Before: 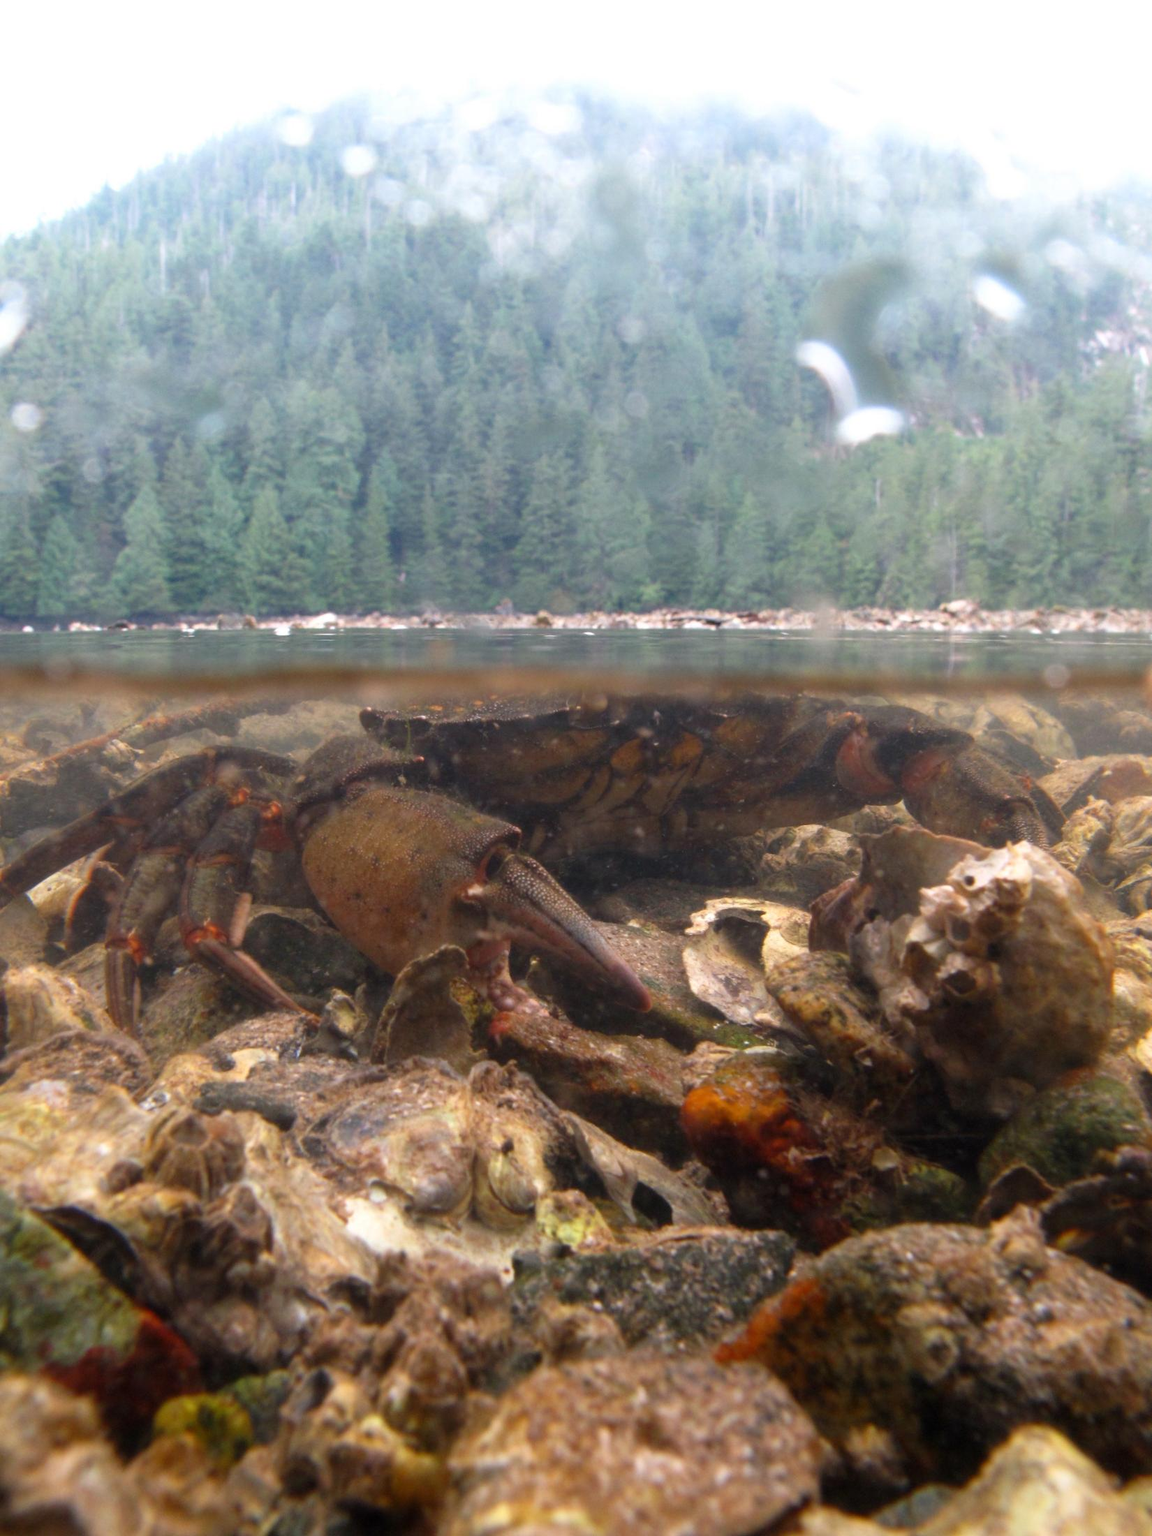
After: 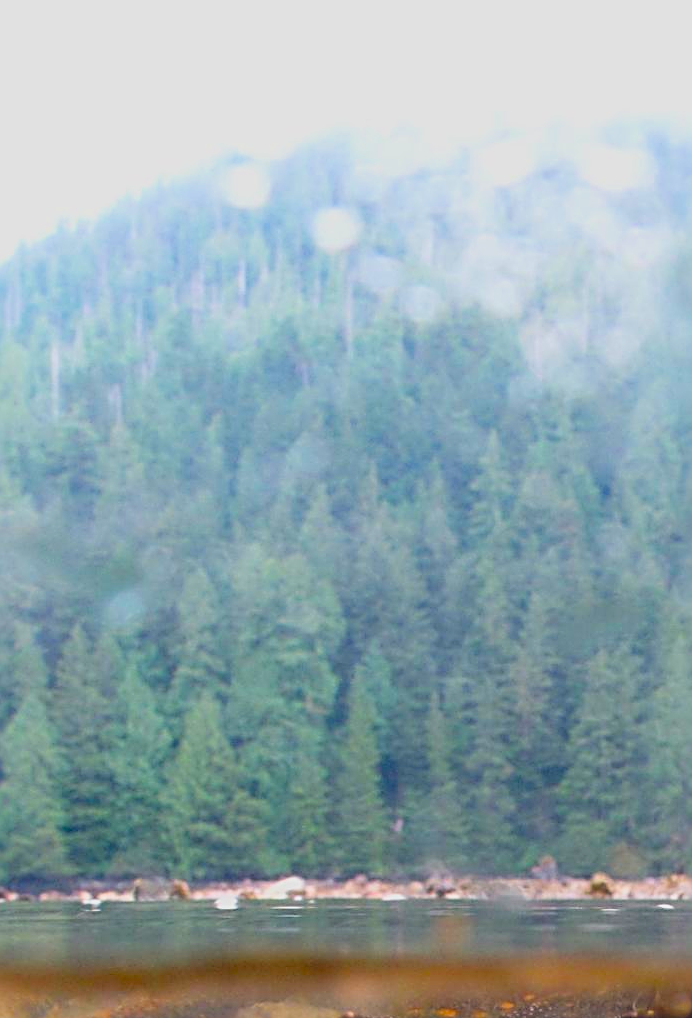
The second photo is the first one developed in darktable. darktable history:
filmic rgb: black relative exposure -7.75 EV, white relative exposure 4.4 EV, threshold 3 EV, target black luminance 0%, hardness 3.76, latitude 50.51%, contrast 1.074, highlights saturation mix 10%, shadows ↔ highlights balance -0.22%, color science v4 (2020), enable highlight reconstruction true
sharpen: radius 3.025, amount 0.757
crop and rotate: left 10.817%, top 0.062%, right 47.194%, bottom 53.626%
color balance rgb: perceptual saturation grading › global saturation 20%, global vibrance 20%
